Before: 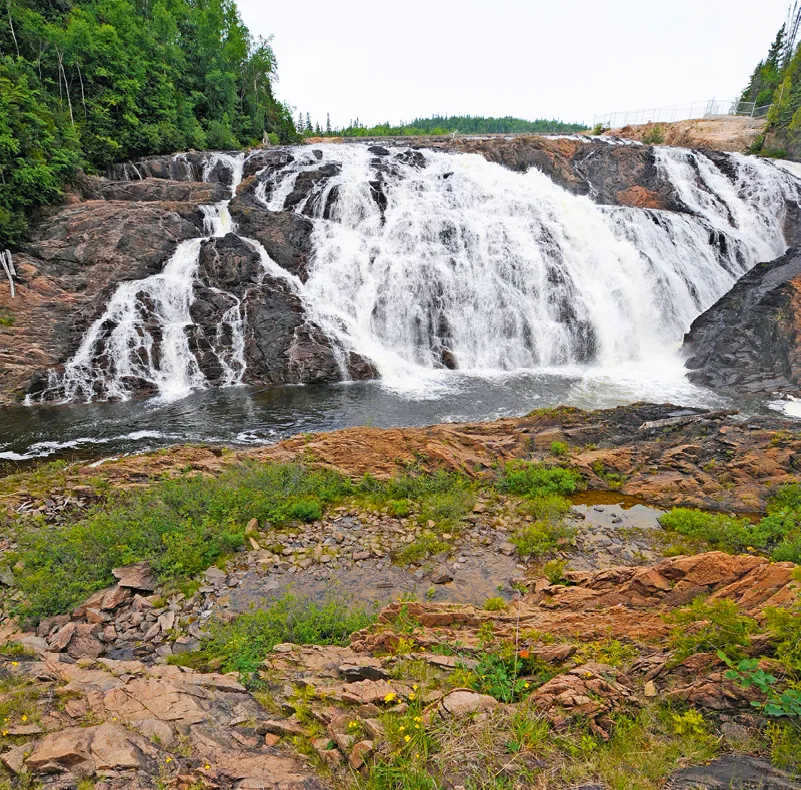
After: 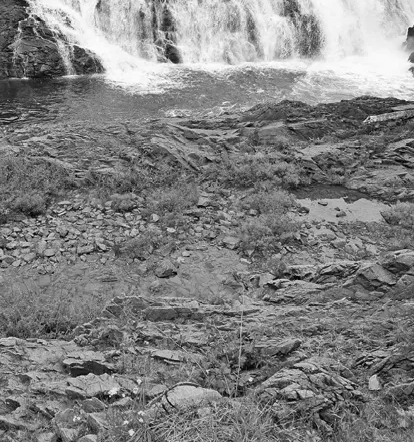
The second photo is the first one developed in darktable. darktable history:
exposure: compensate highlight preservation false
monochrome: on, module defaults
tone equalizer: on, module defaults
crop: left 34.479%, top 38.822%, right 13.718%, bottom 5.172%
